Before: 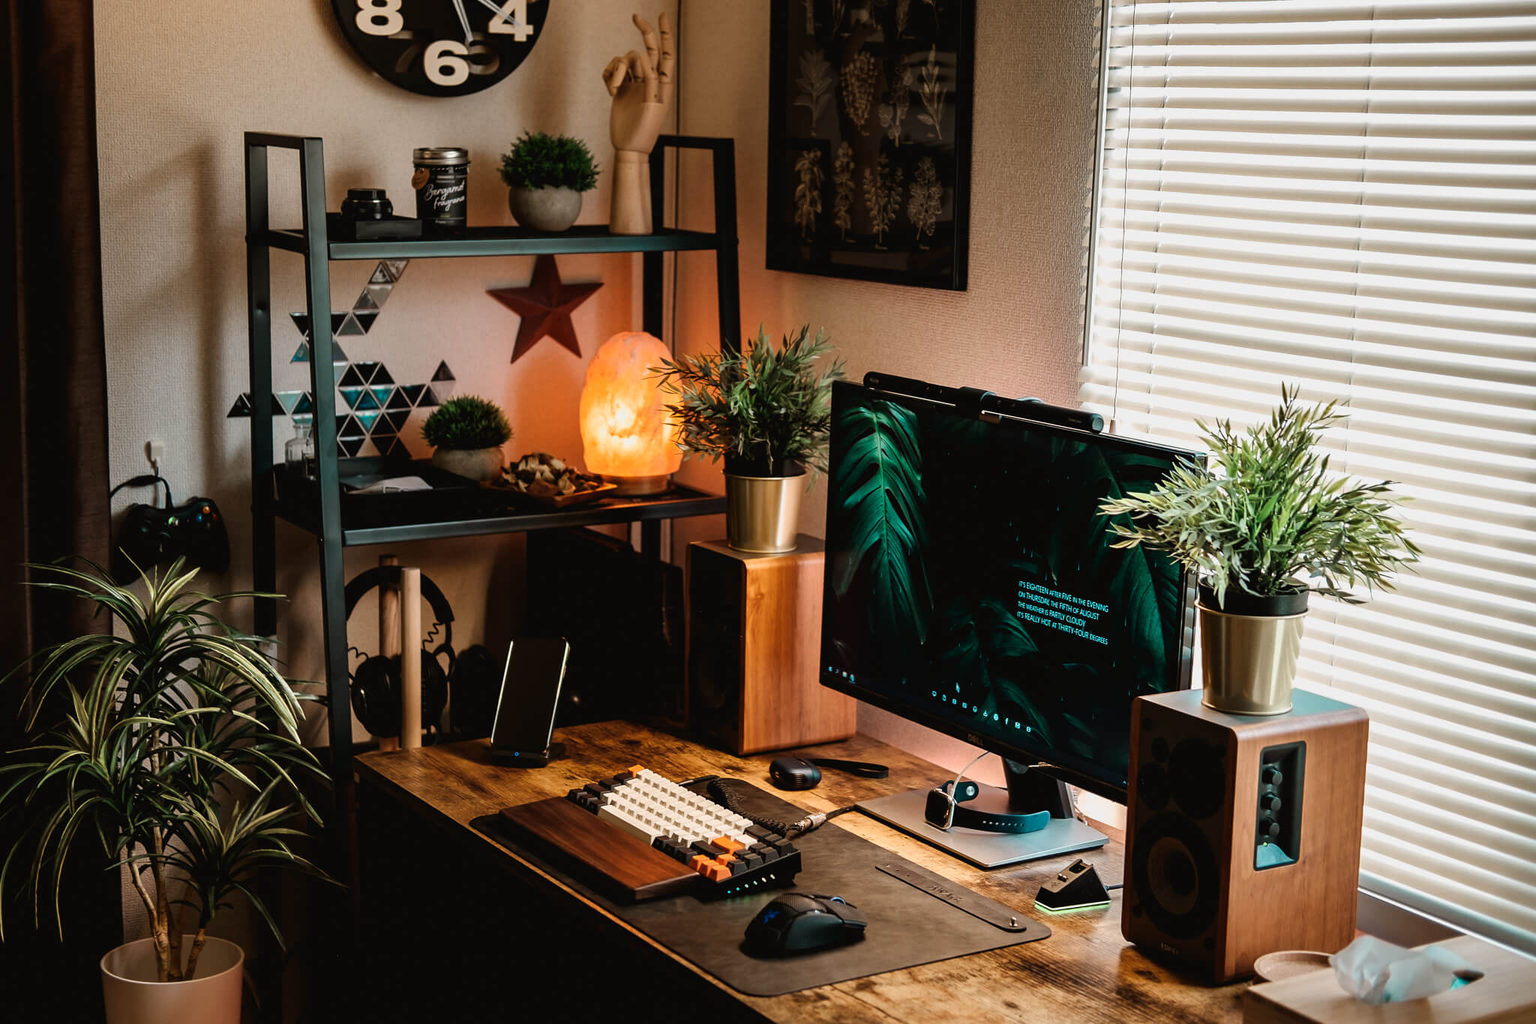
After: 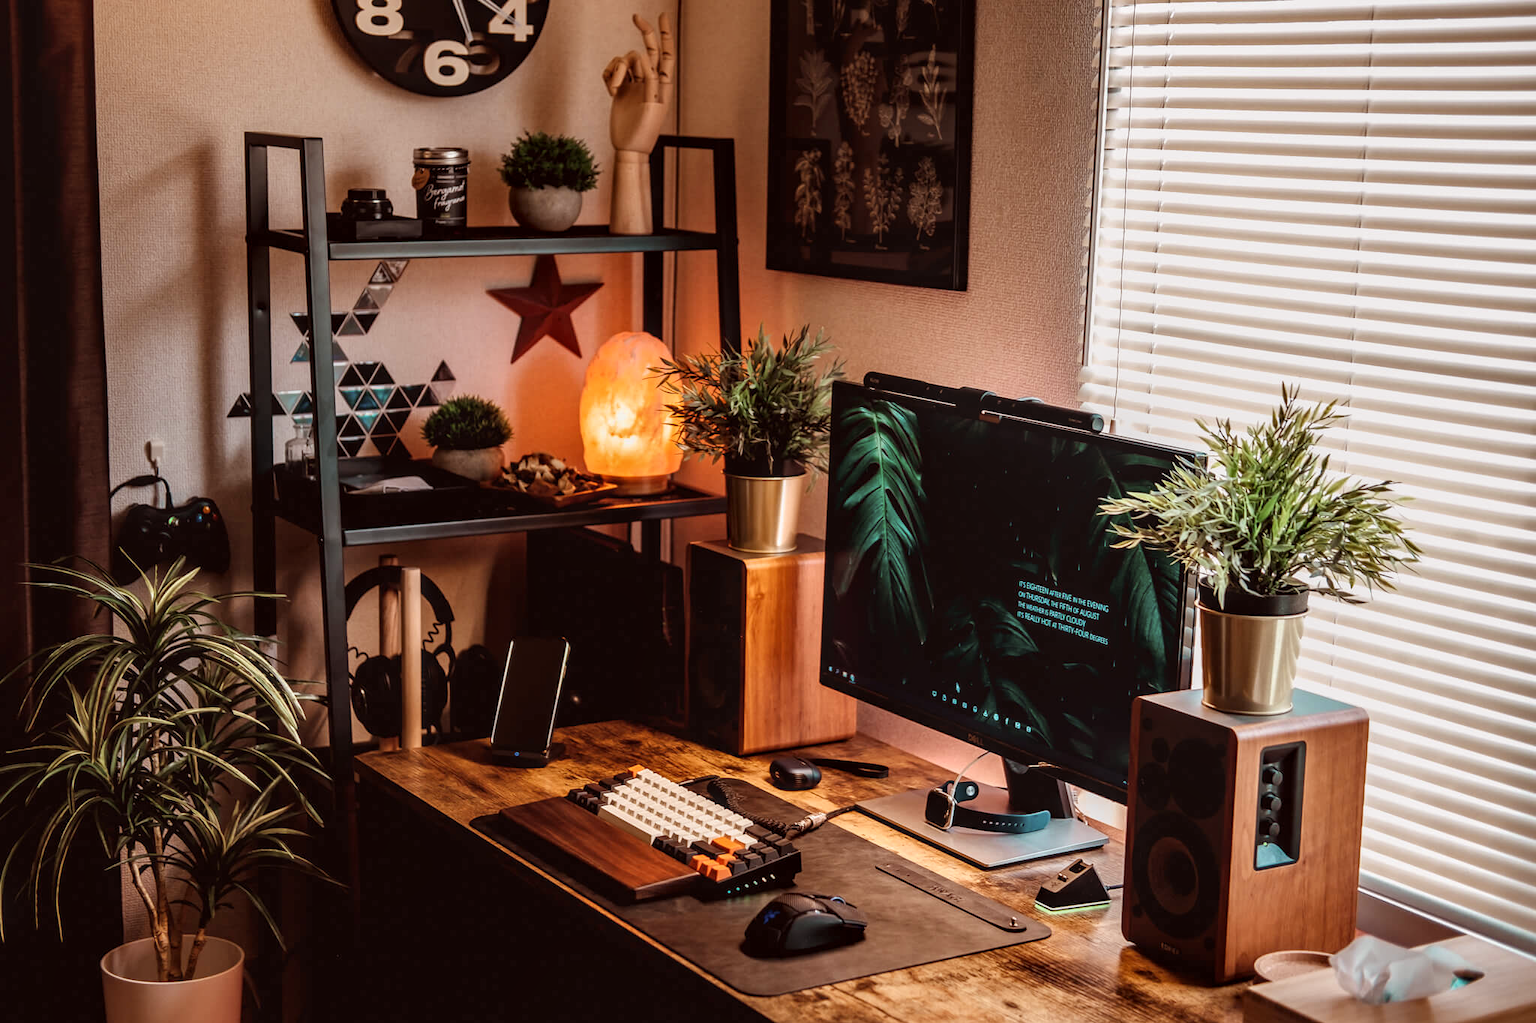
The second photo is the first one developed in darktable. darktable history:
local contrast: on, module defaults
rgb levels: mode RGB, independent channels, levels [[0, 0.474, 1], [0, 0.5, 1], [0, 0.5, 1]]
